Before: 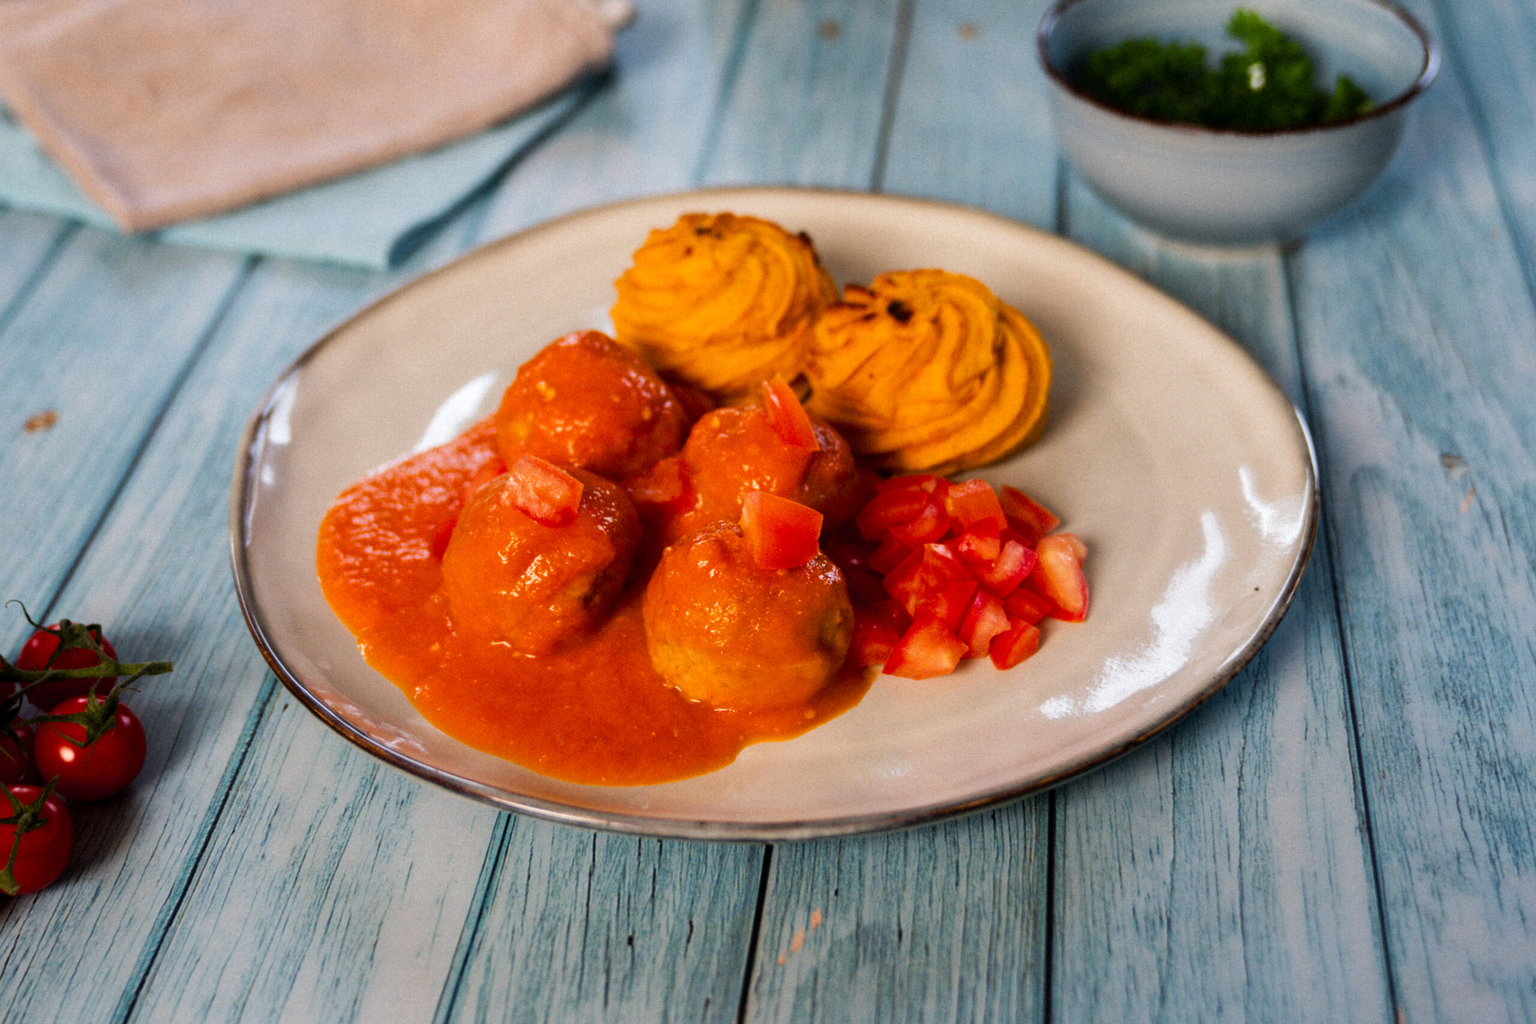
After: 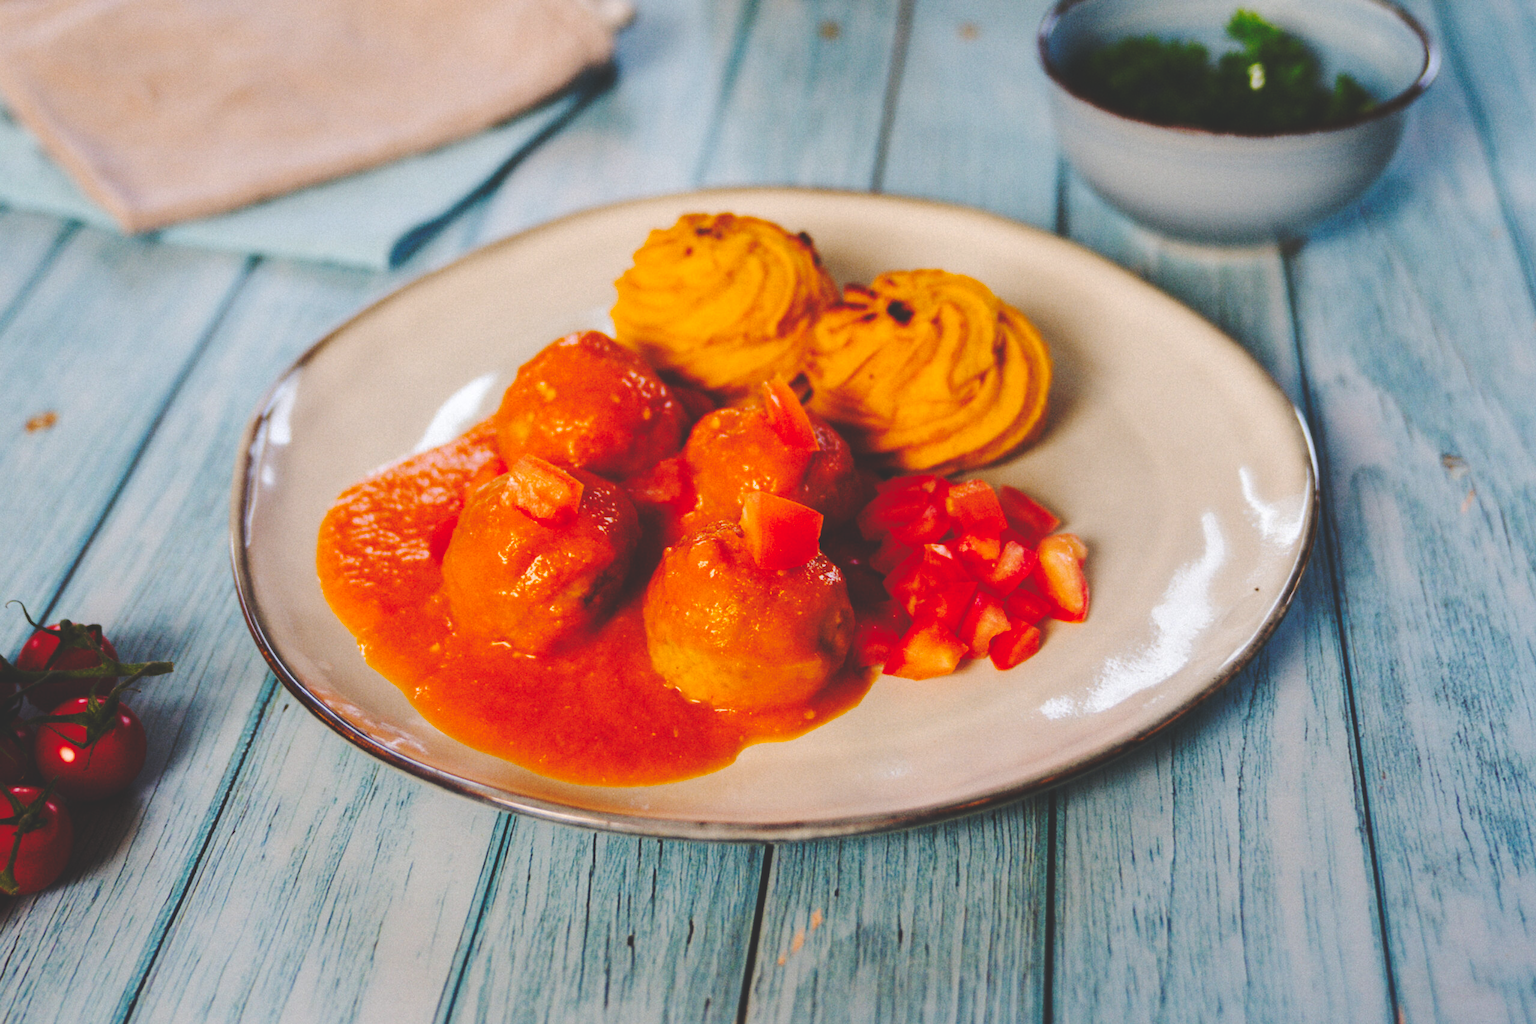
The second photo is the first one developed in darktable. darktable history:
color balance: output saturation 110%
base curve: curves: ch0 [(0, 0.024) (0.055, 0.065) (0.121, 0.166) (0.236, 0.319) (0.693, 0.726) (1, 1)], preserve colors none
